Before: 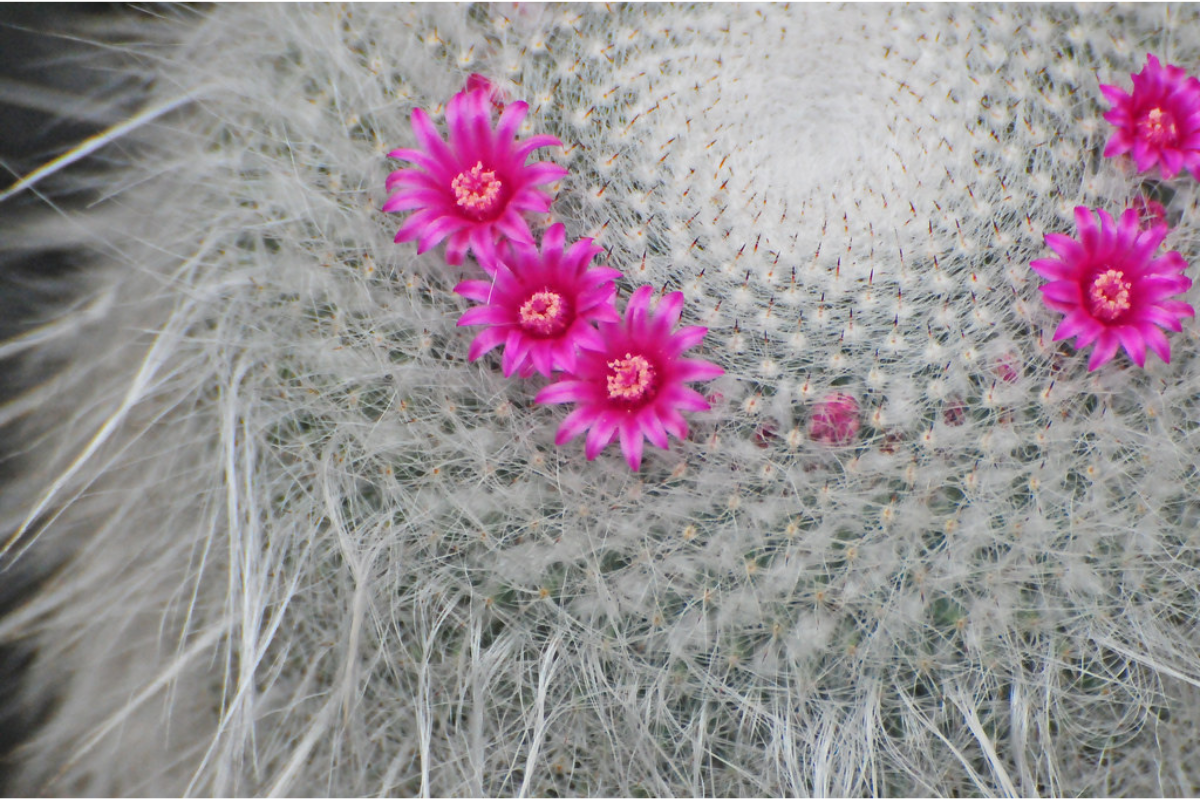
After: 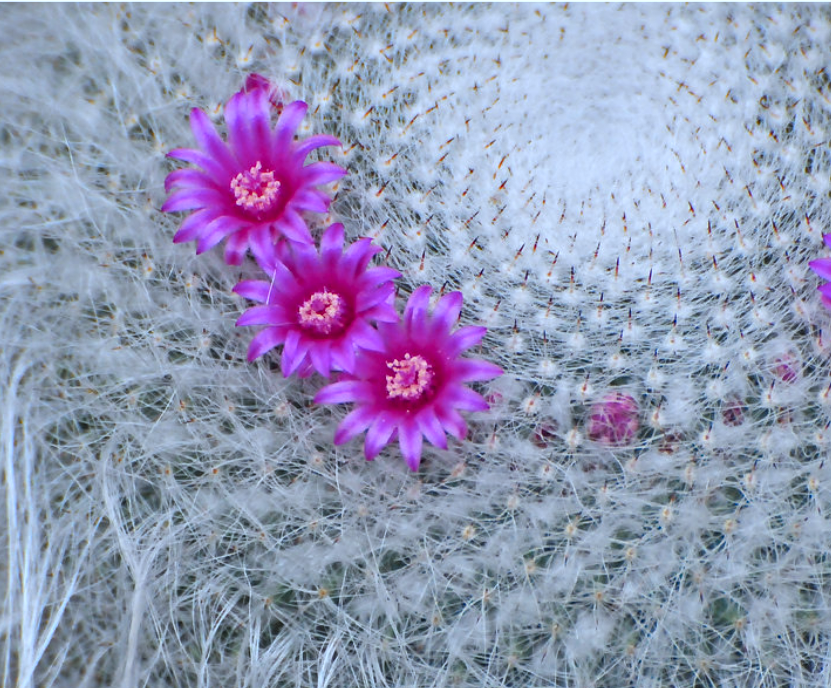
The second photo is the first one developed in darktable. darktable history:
crop: left 18.479%, right 12.2%, bottom 13.971%
color zones: curves: ch1 [(0.263, 0.53) (0.376, 0.287) (0.487, 0.512) (0.748, 0.547) (1, 0.513)]; ch2 [(0.262, 0.45) (0.751, 0.477)], mix 31.98%
white balance: red 0.926, green 1.003, blue 1.133
sharpen: amount 0.2
local contrast: on, module defaults
